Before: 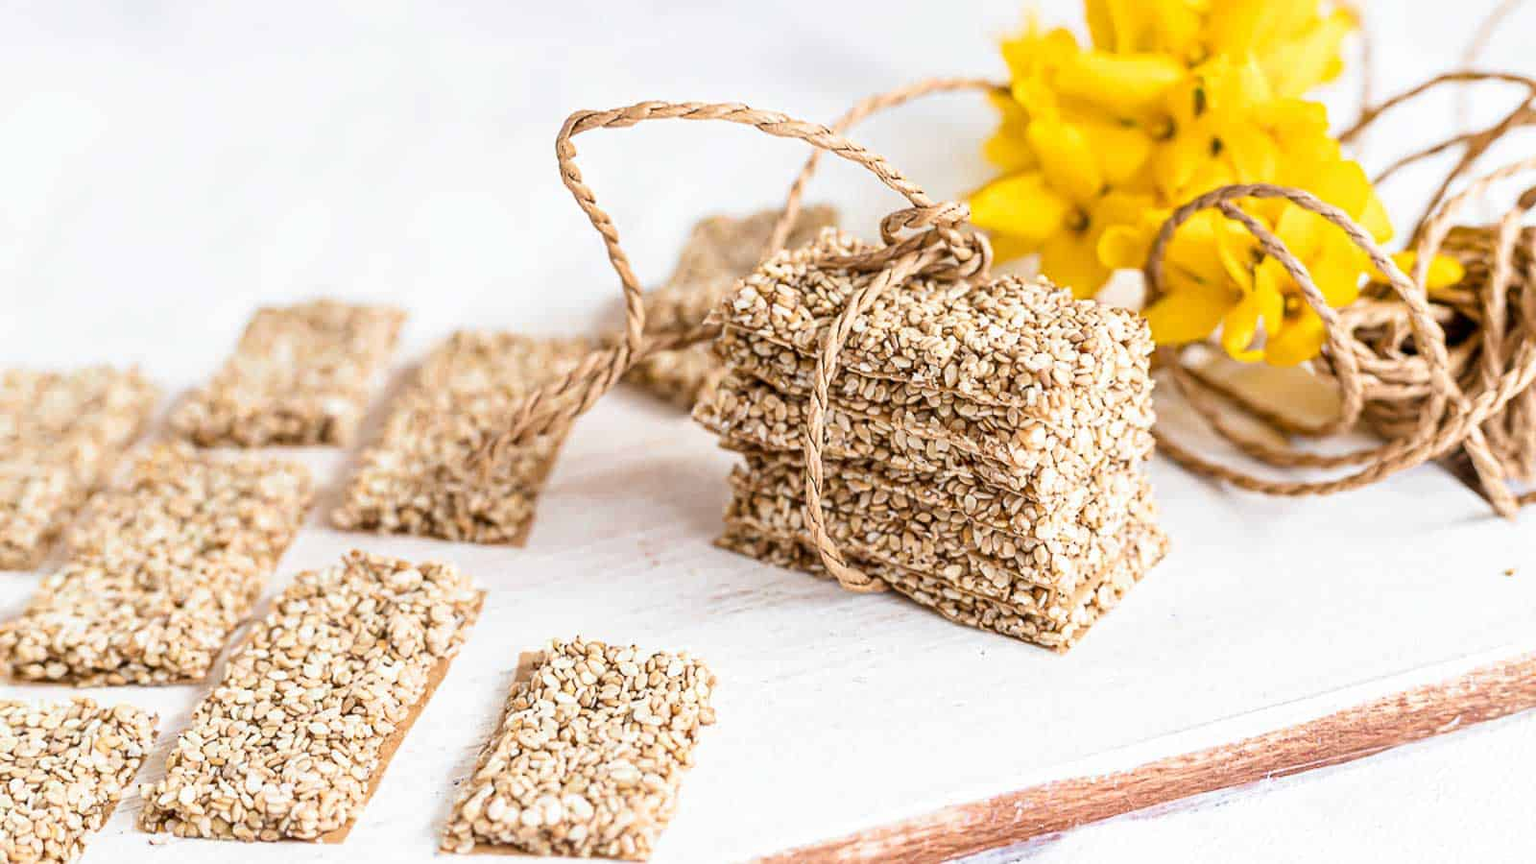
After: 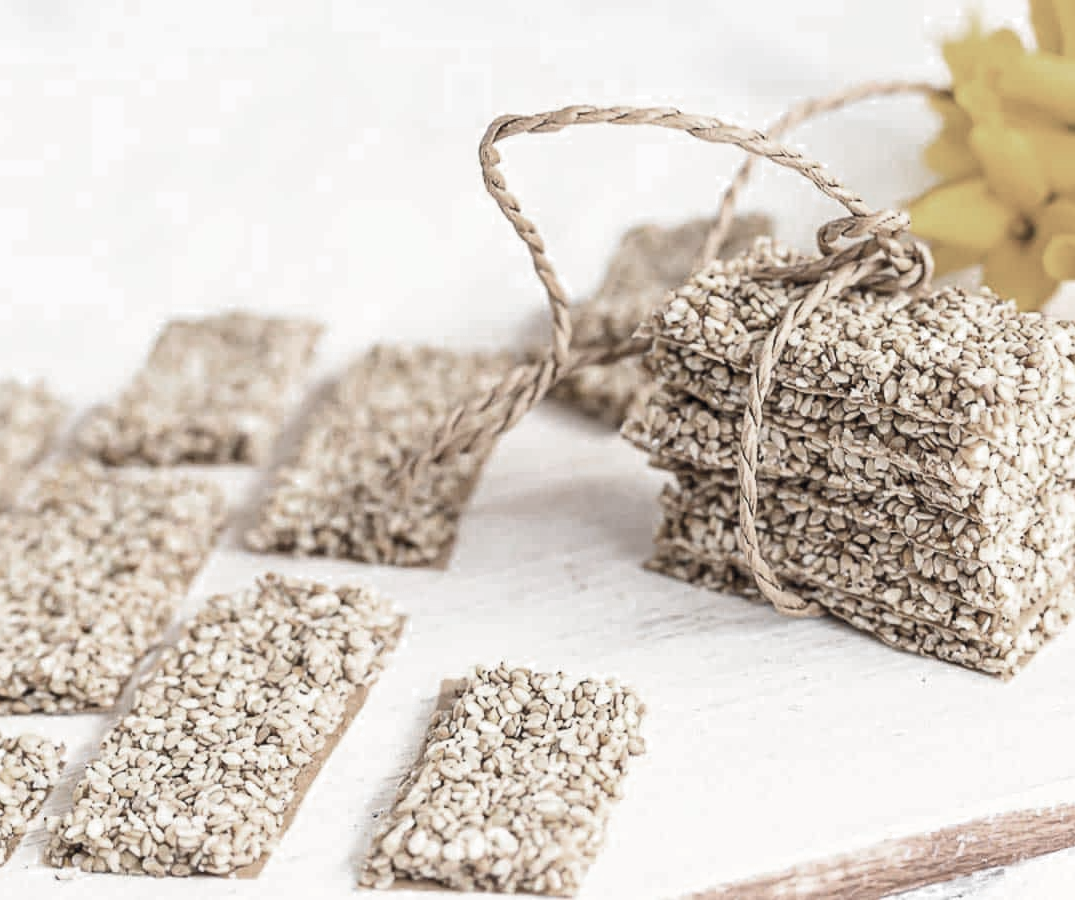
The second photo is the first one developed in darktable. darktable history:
crop and rotate: left 6.283%, right 26.512%
color correction: highlights a* 0.439, highlights b* 2.65, shadows a* -0.843, shadows b* -4.52
color zones: curves: ch0 [(0, 0.613) (0.01, 0.613) (0.245, 0.448) (0.498, 0.529) (0.642, 0.665) (0.879, 0.777) (0.99, 0.613)]; ch1 [(0, 0.035) (0.121, 0.189) (0.259, 0.197) (0.415, 0.061) (0.589, 0.022) (0.732, 0.022) (0.857, 0.026) (0.991, 0.053)]
